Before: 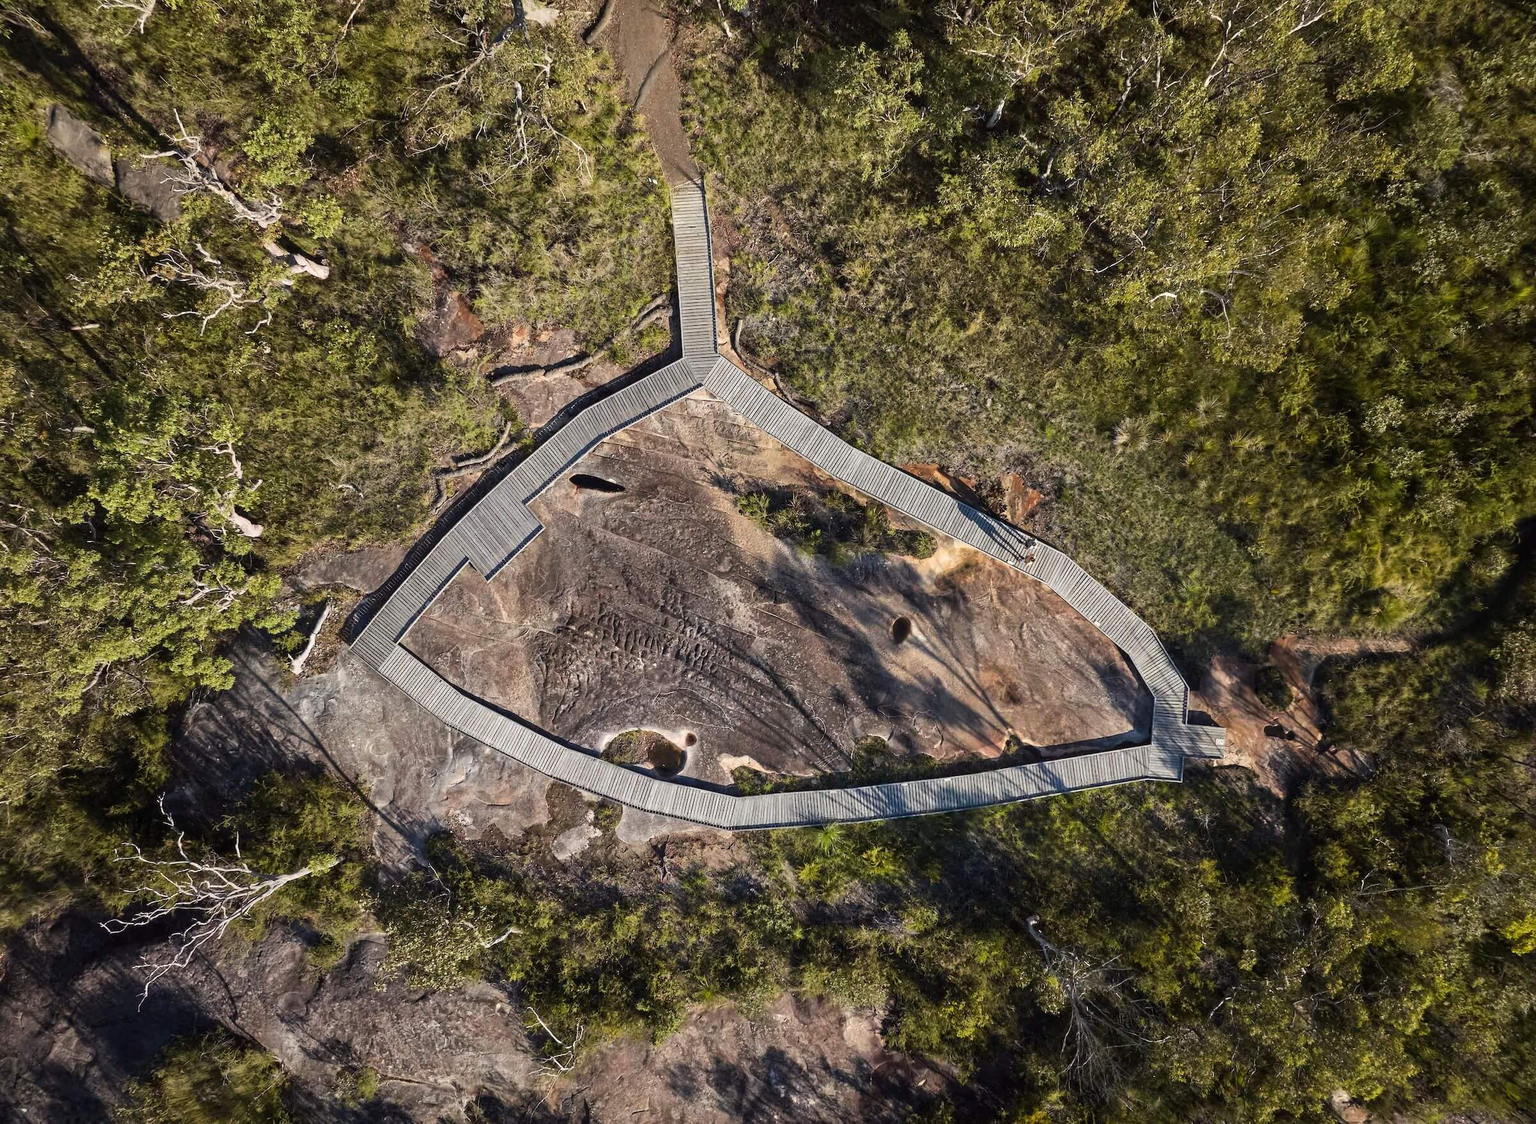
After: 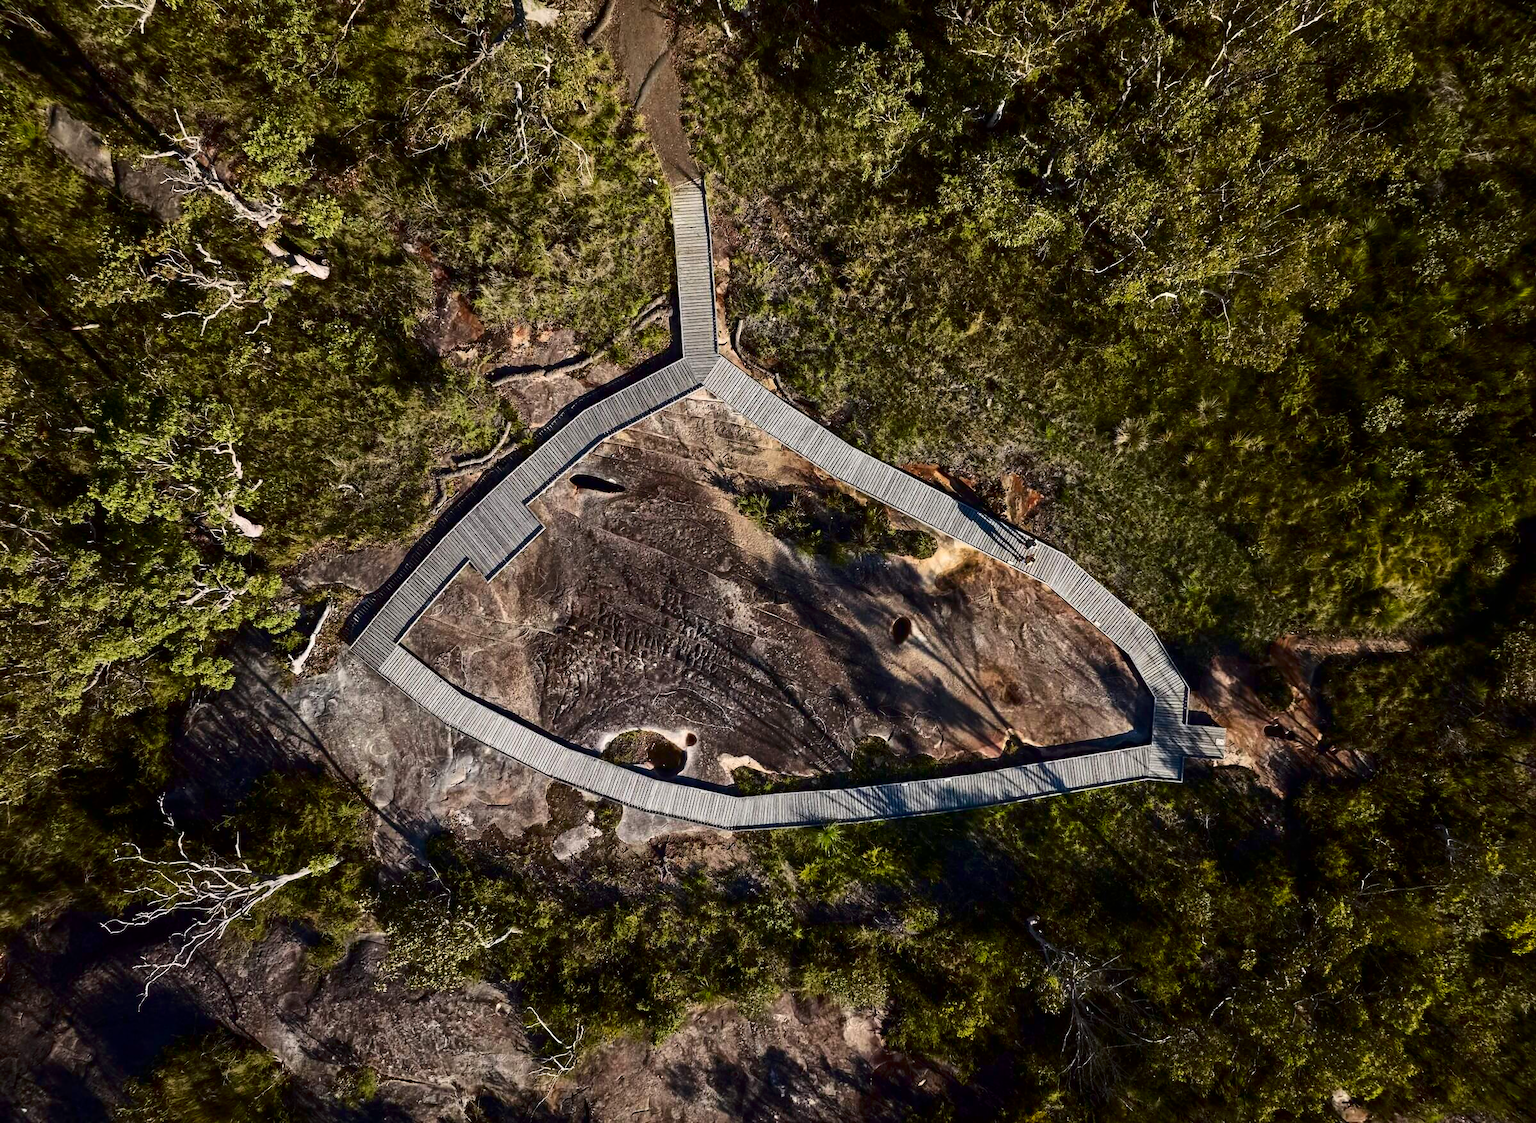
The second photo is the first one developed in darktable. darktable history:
contrast brightness saturation: contrast 0.193, brightness -0.227, saturation 0.112
